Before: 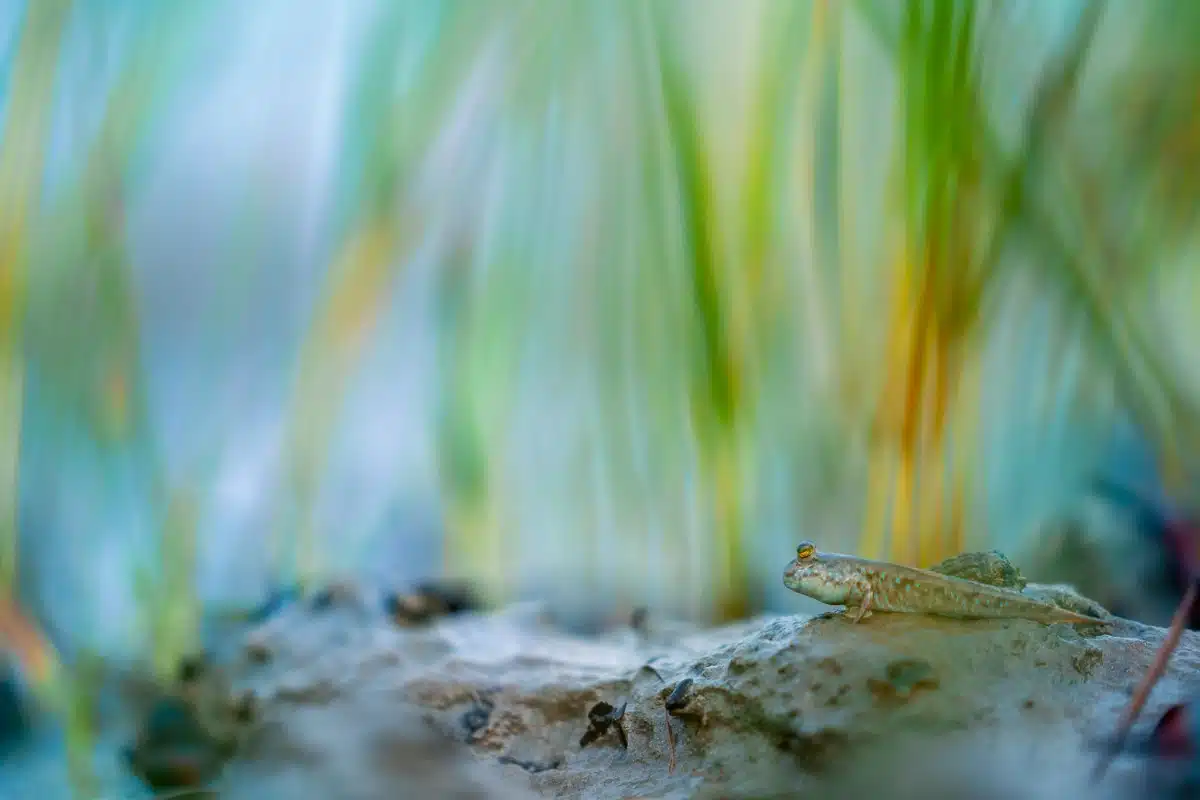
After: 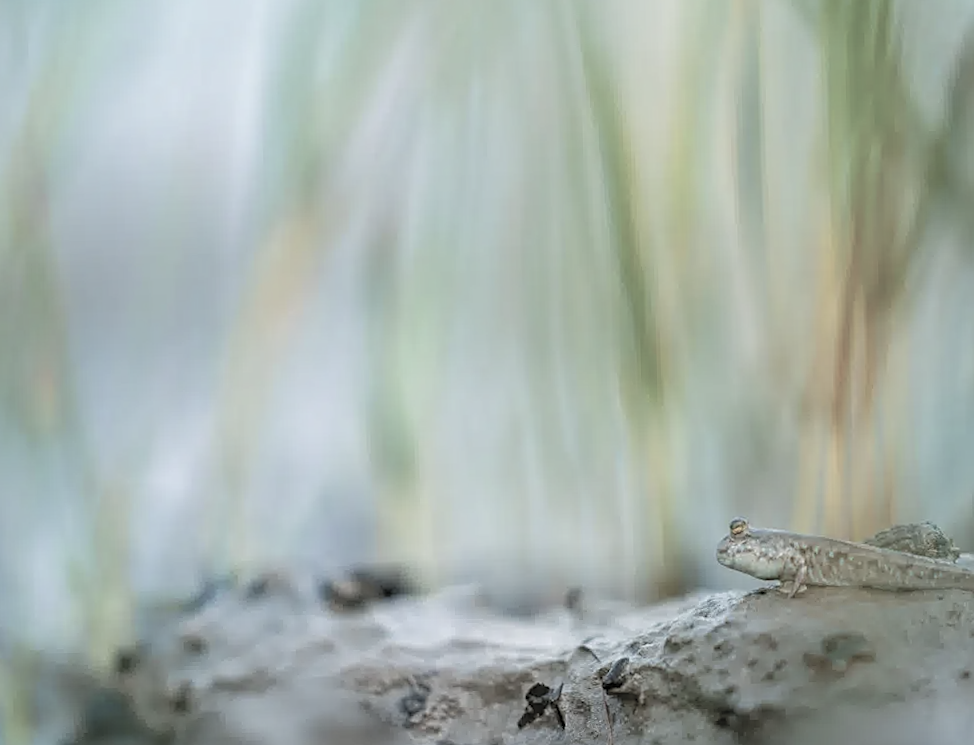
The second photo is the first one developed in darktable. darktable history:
crop and rotate: angle 1°, left 4.281%, top 0.642%, right 11.383%, bottom 2.486%
sharpen: on, module defaults
contrast brightness saturation: brightness 0.15
color zones: curves: ch1 [(0, 0.34) (0.143, 0.164) (0.286, 0.152) (0.429, 0.176) (0.571, 0.173) (0.714, 0.188) (0.857, 0.199) (1, 0.34)]
rotate and perspective: rotation -0.45°, automatic cropping original format, crop left 0.008, crop right 0.992, crop top 0.012, crop bottom 0.988
